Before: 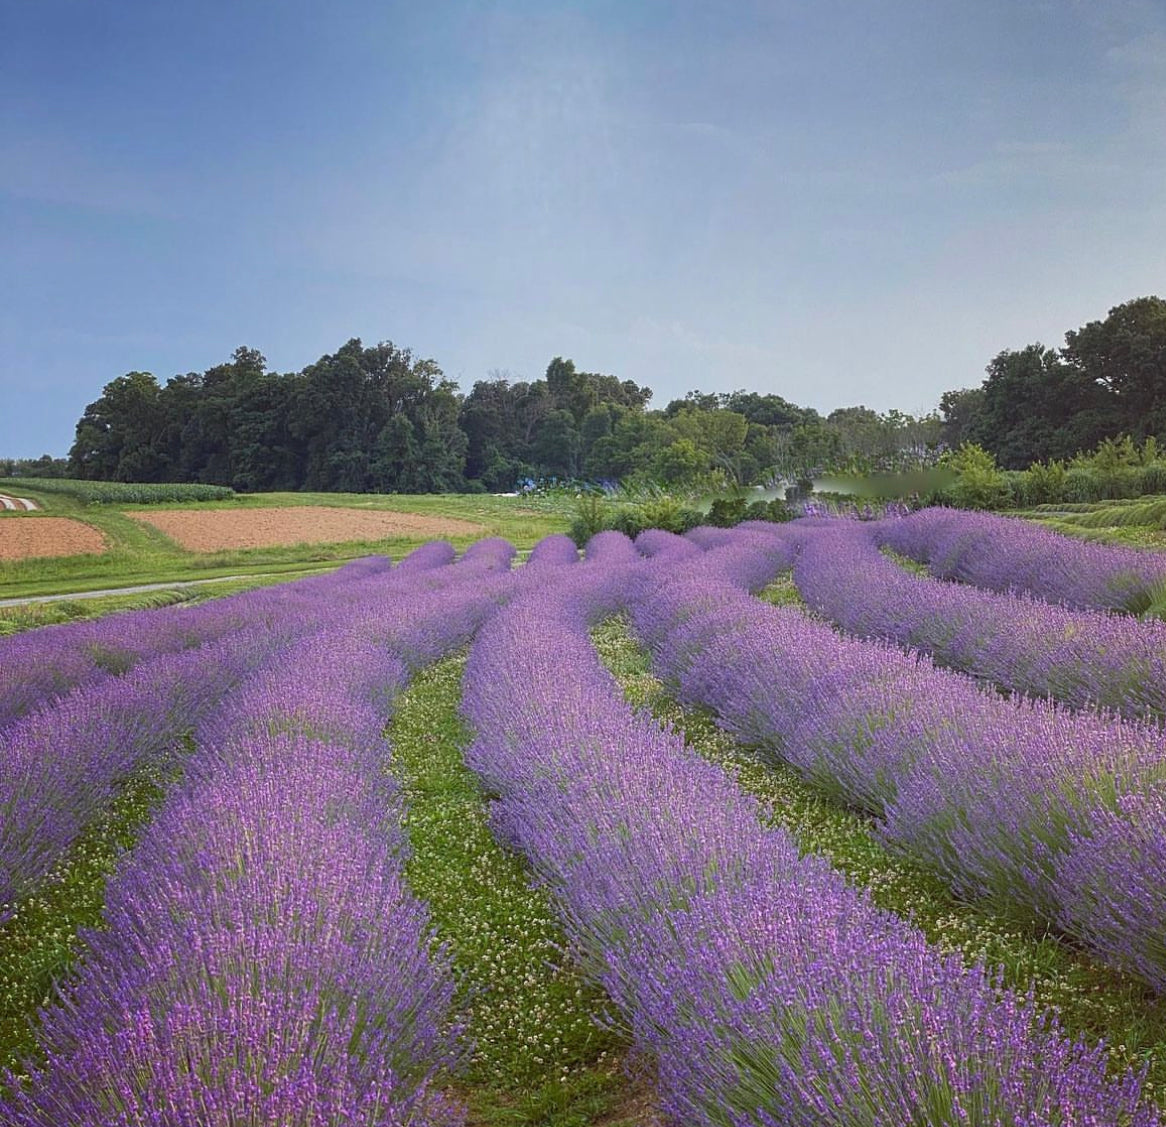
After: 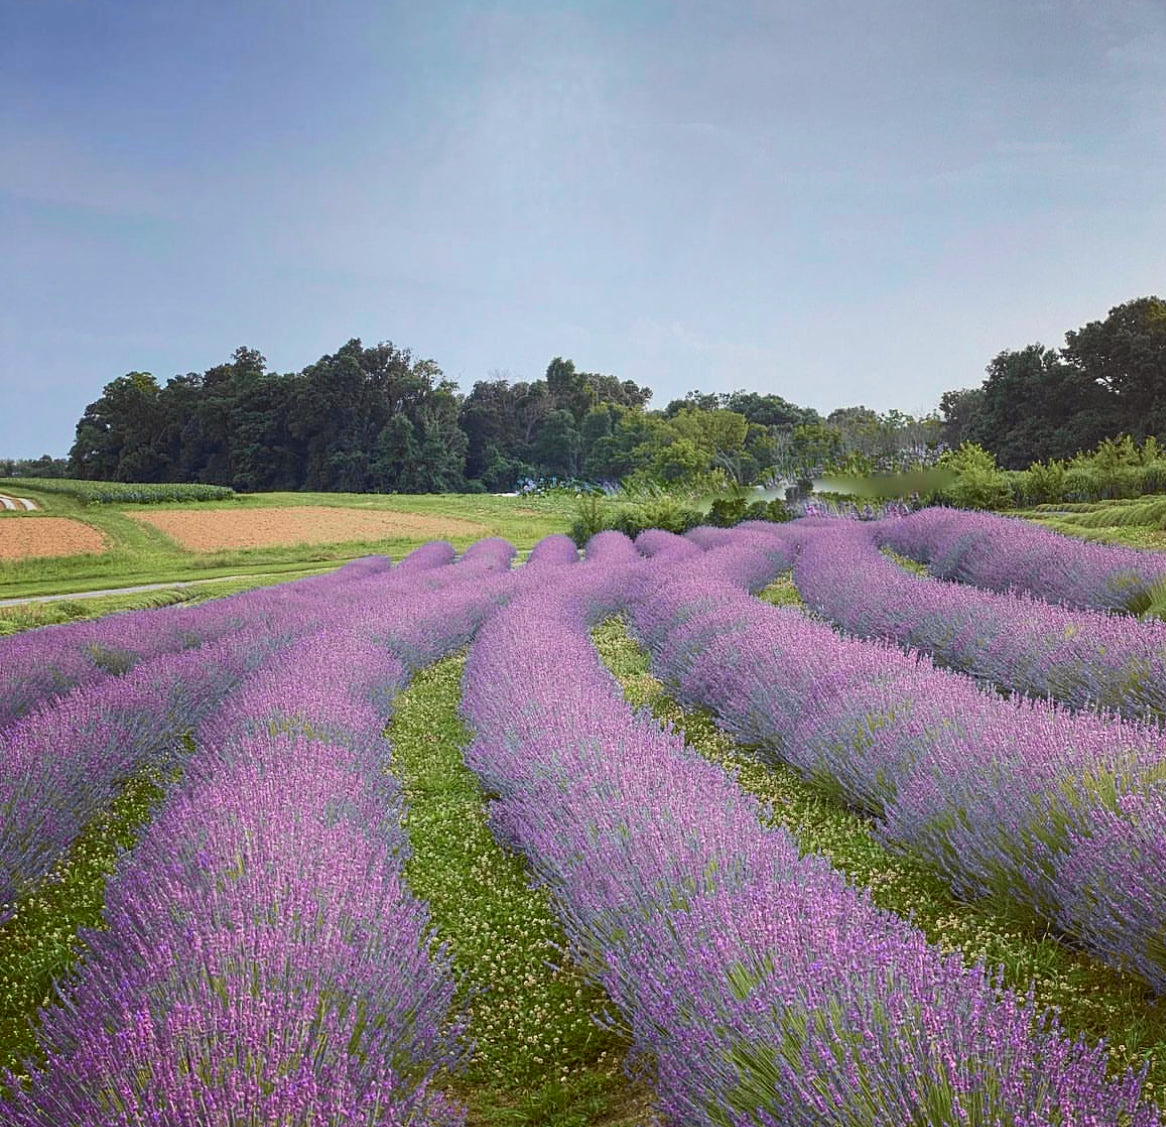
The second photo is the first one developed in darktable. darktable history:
tone curve: curves: ch0 [(0, 0.024) (0.049, 0.038) (0.176, 0.162) (0.33, 0.331) (0.432, 0.475) (0.601, 0.665) (0.843, 0.876) (1, 1)]; ch1 [(0, 0) (0.339, 0.358) (0.445, 0.439) (0.476, 0.47) (0.504, 0.504) (0.53, 0.511) (0.557, 0.558) (0.627, 0.635) (0.728, 0.746) (1, 1)]; ch2 [(0, 0) (0.327, 0.324) (0.417, 0.44) (0.46, 0.453) (0.502, 0.504) (0.526, 0.52) (0.54, 0.564) (0.606, 0.626) (0.76, 0.75) (1, 1)], color space Lab, independent channels, preserve colors none
split-toning: shadows › saturation 0.61, highlights › saturation 0.58, balance -28.74, compress 87.36%
